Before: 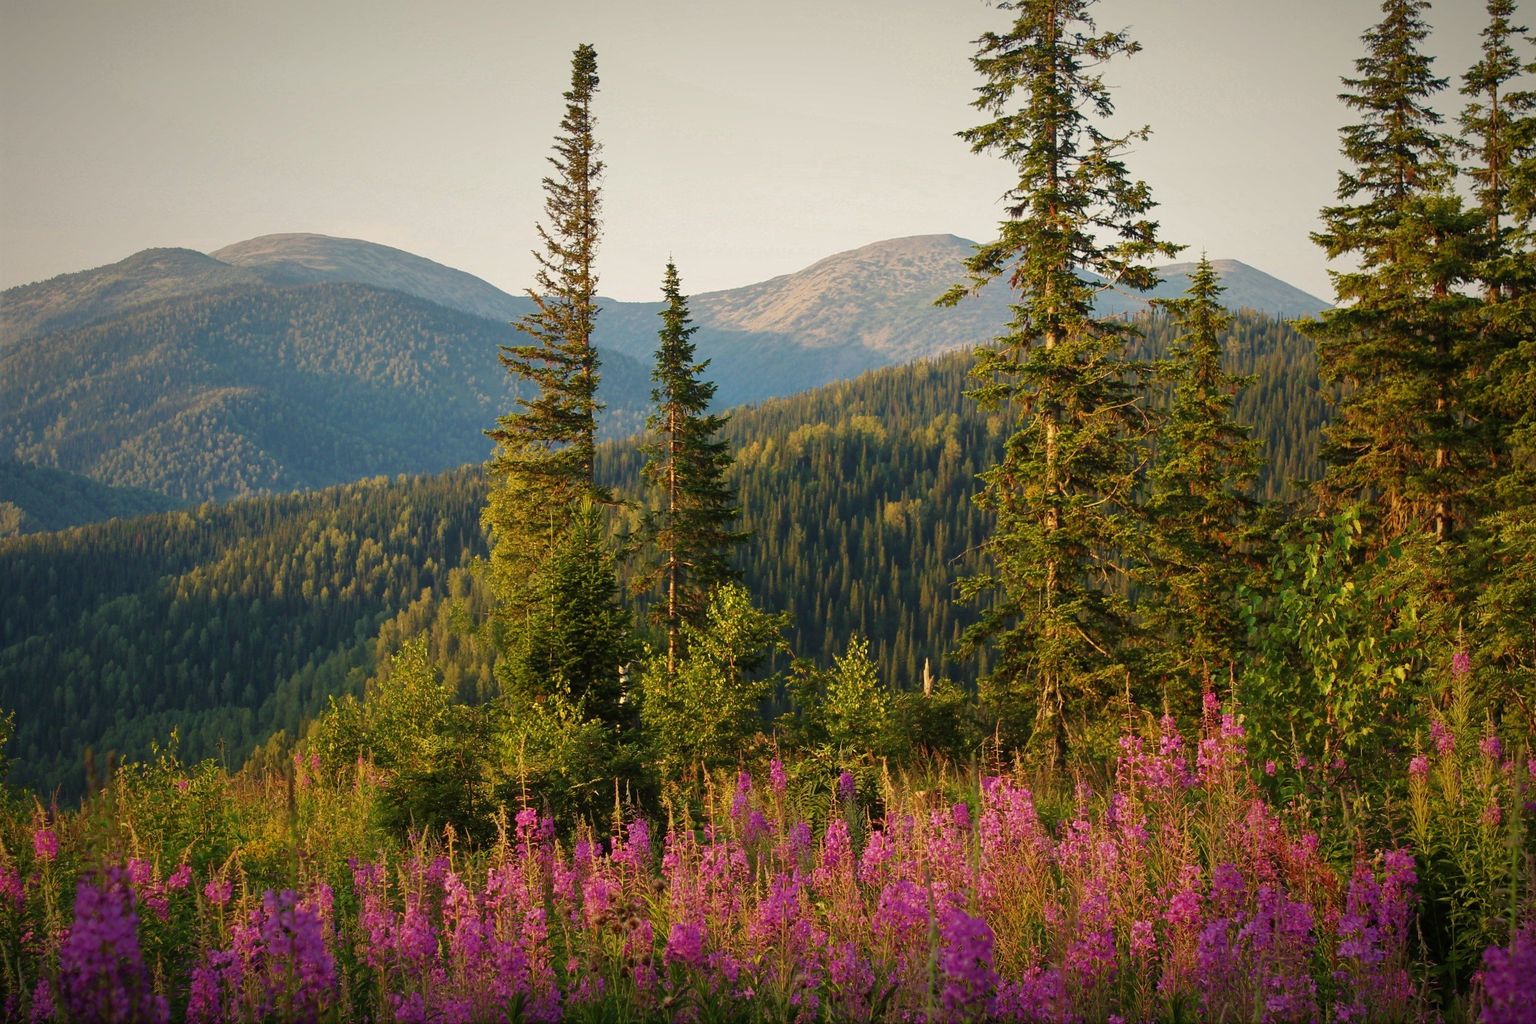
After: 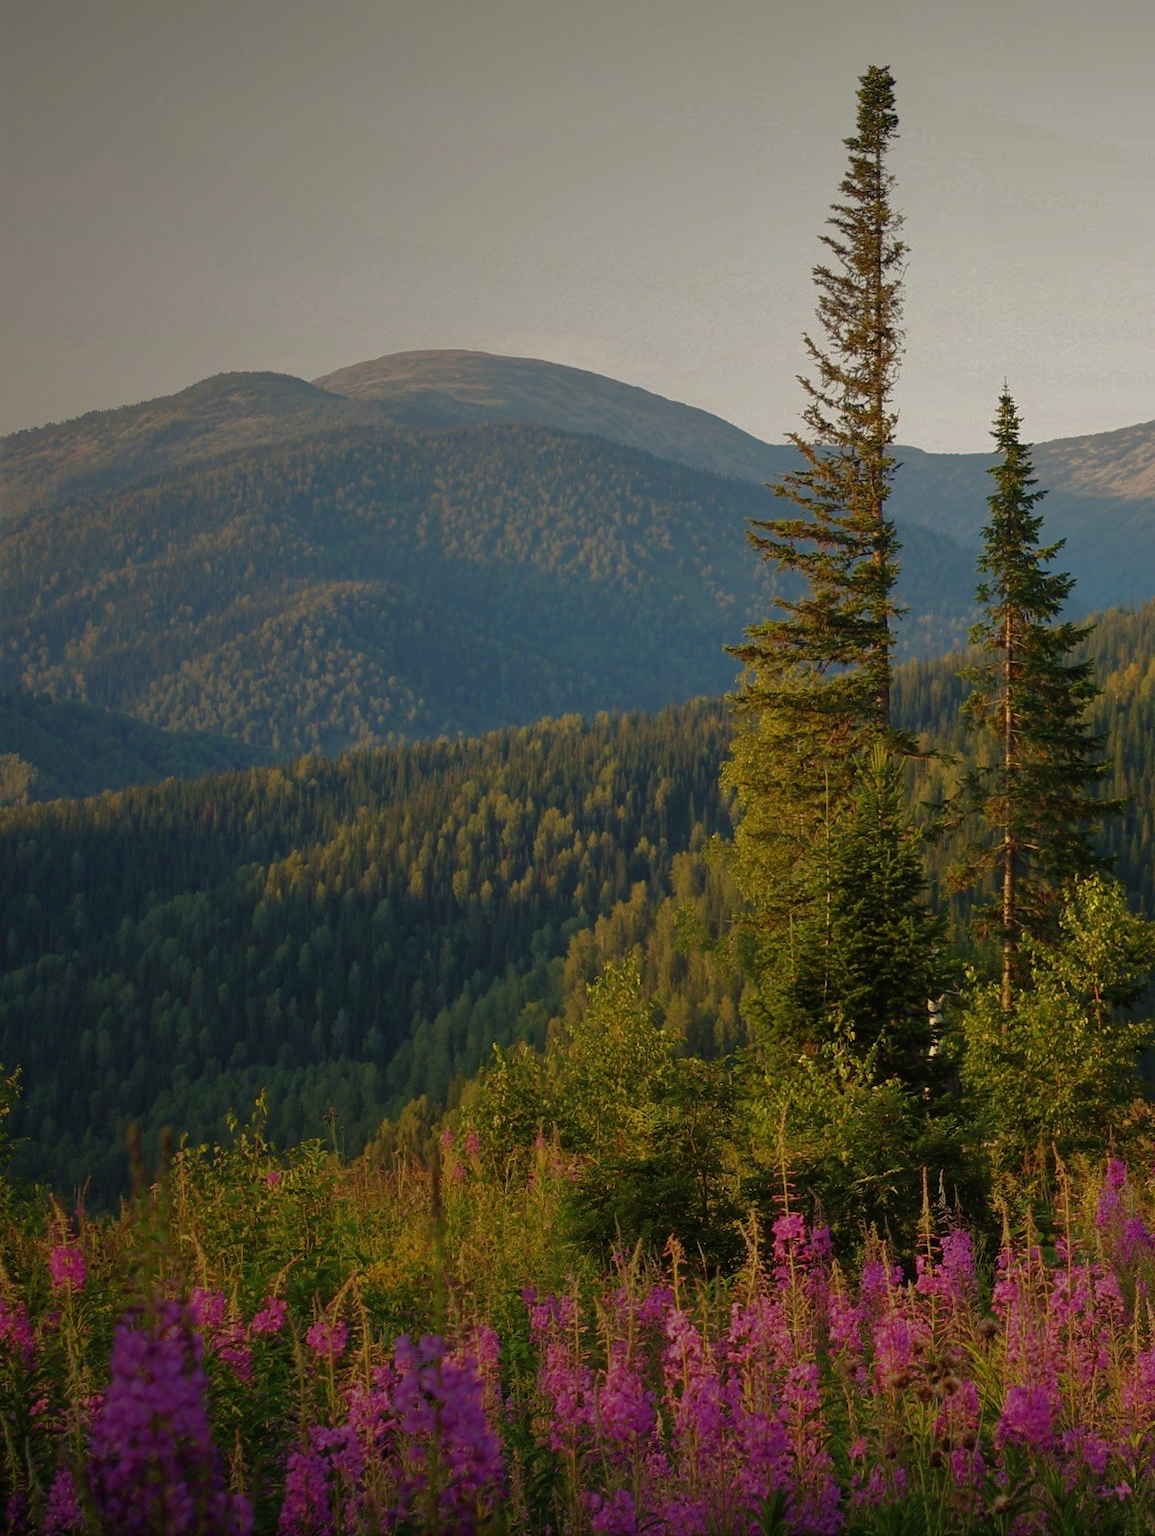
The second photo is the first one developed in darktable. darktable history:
base curve: curves: ch0 [(0, 0) (0.826, 0.587) (1, 1)]
crop and rotate: left 0.05%, top 0%, right 49.806%
